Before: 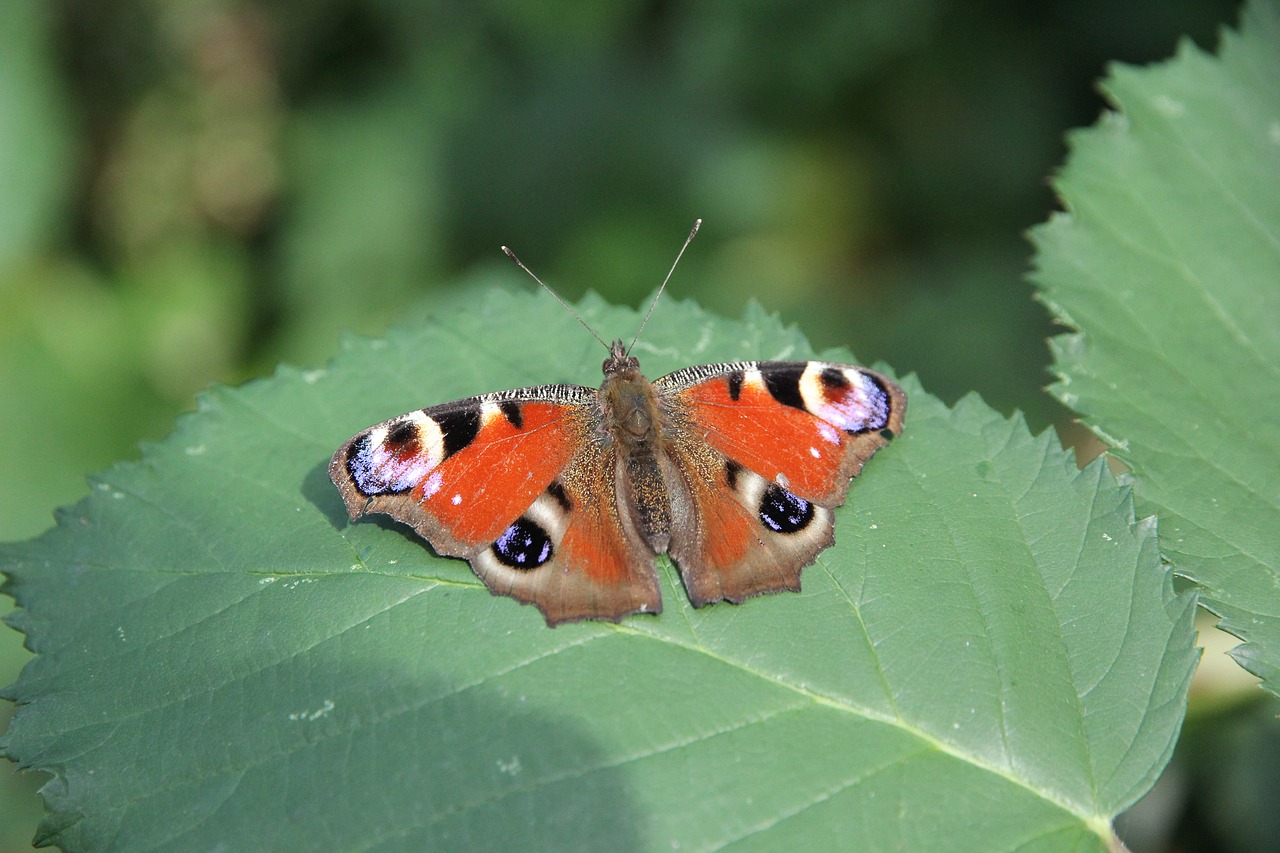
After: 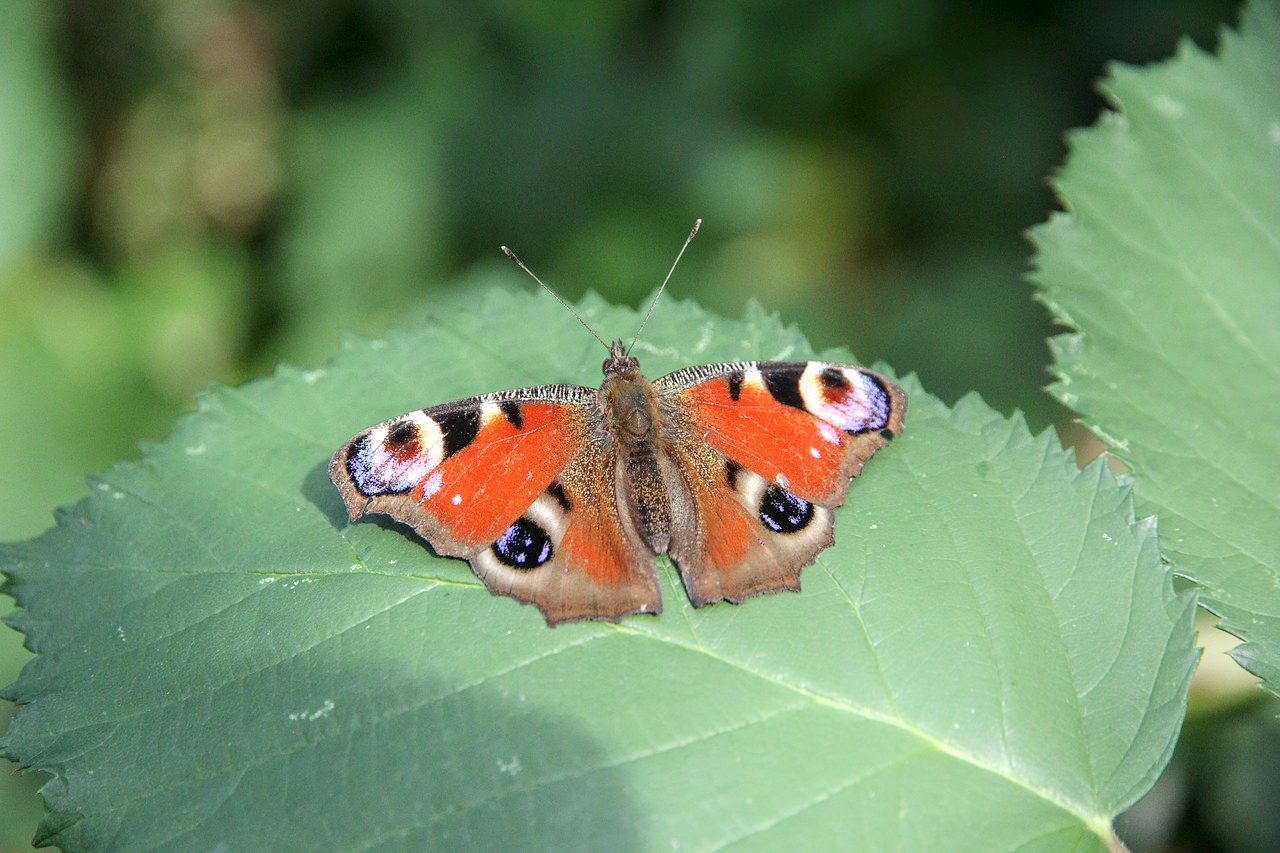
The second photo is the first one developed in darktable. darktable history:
shadows and highlights: shadows -55.38, highlights 86.78, soften with gaussian
levels: levels [0, 0.478, 1]
local contrast: detail 130%
